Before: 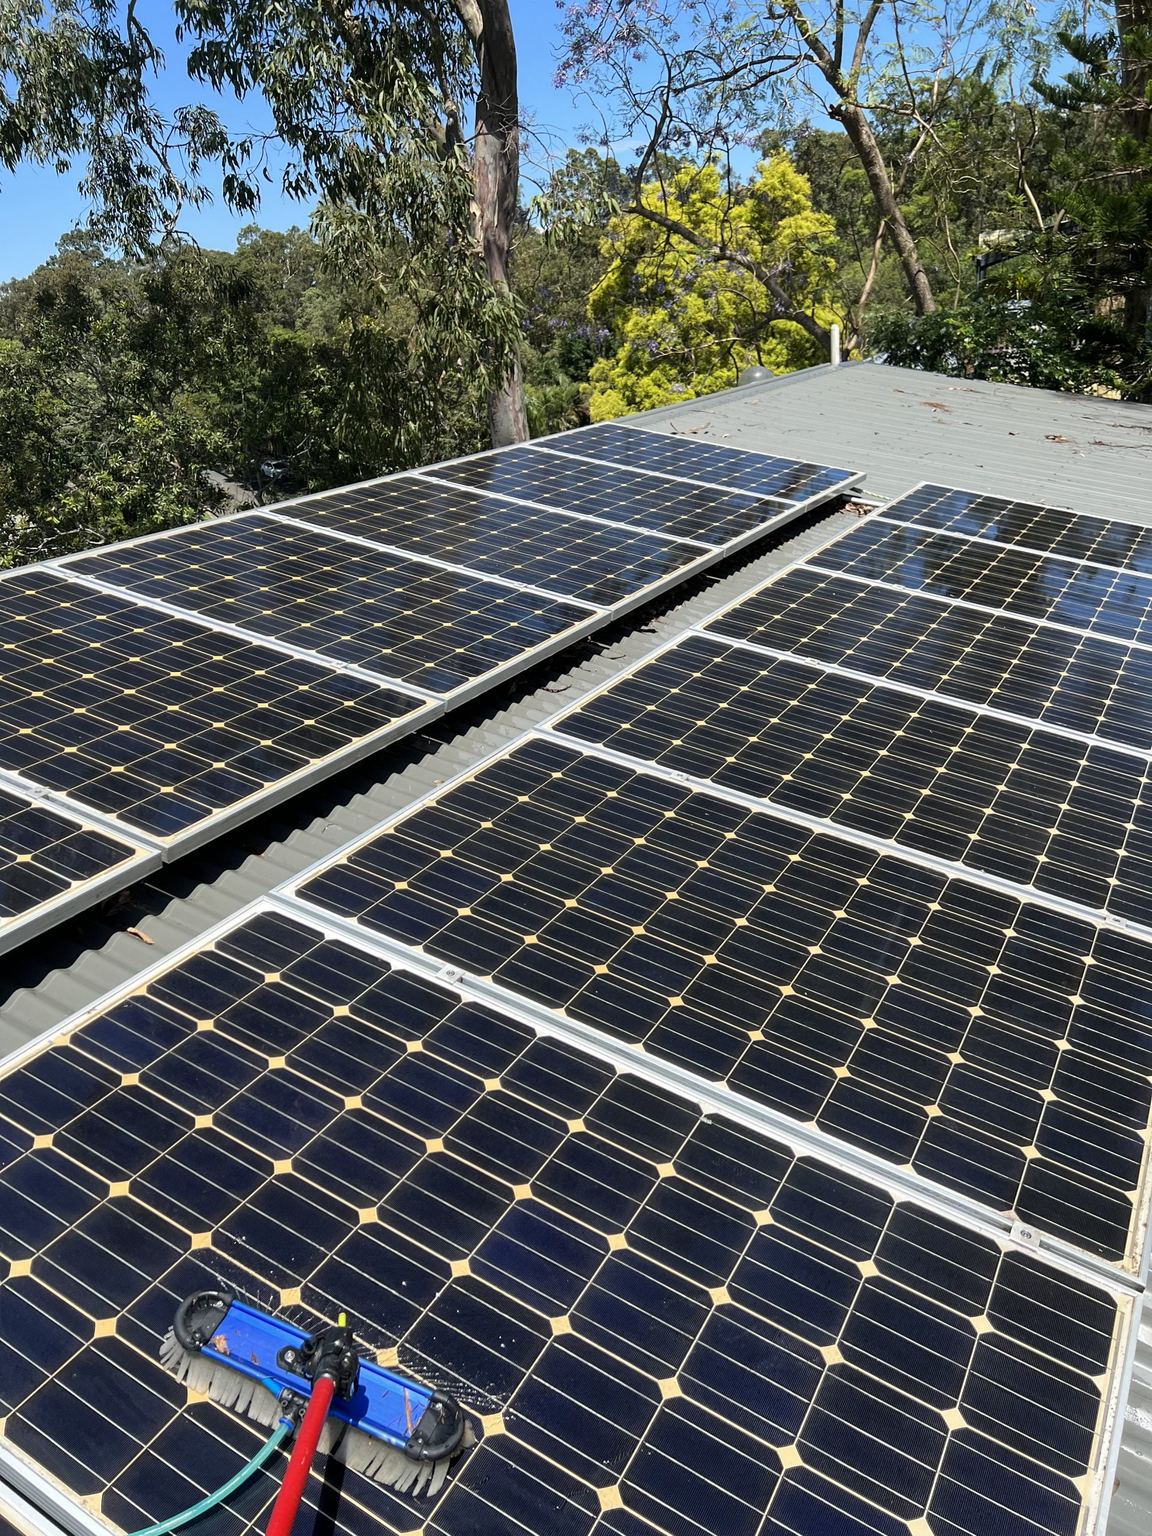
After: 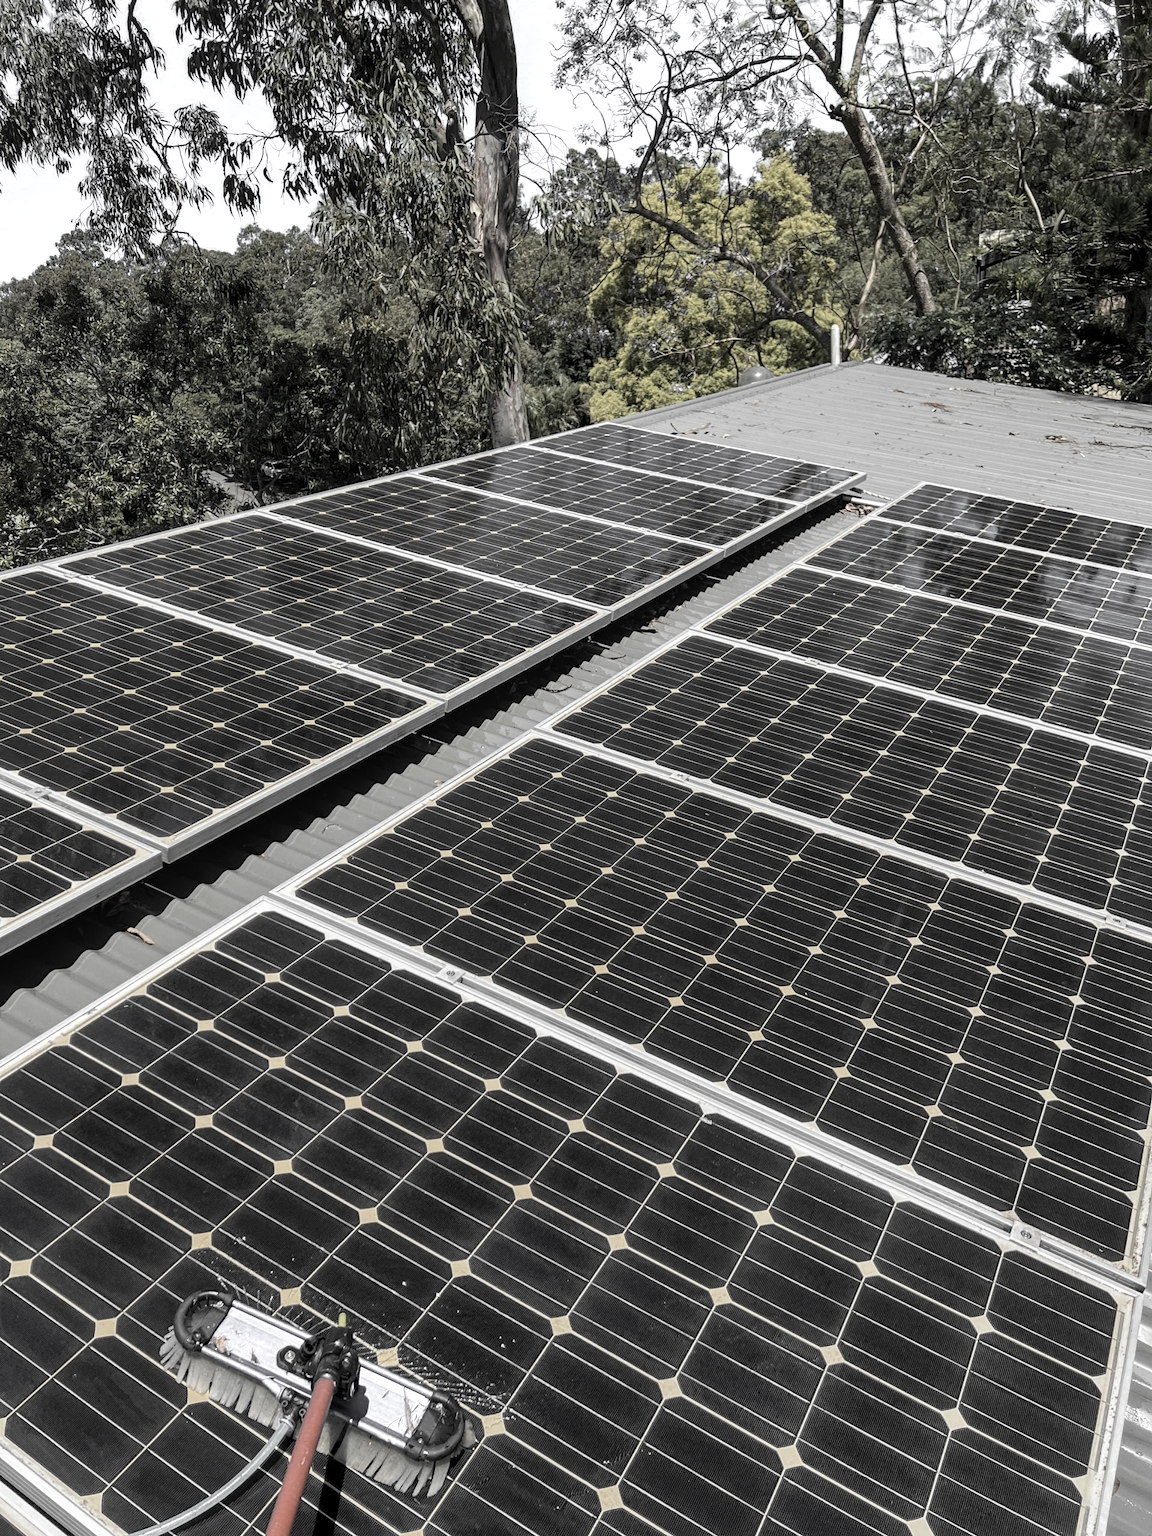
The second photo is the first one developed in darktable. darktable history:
local contrast: on, module defaults
color zones: curves: ch0 [(0, 0.613) (0.01, 0.613) (0.245, 0.448) (0.498, 0.529) (0.642, 0.665) (0.879, 0.777) (0.99, 0.613)]; ch1 [(0, 0.035) (0.121, 0.189) (0.259, 0.197) (0.415, 0.061) (0.589, 0.022) (0.732, 0.022) (0.857, 0.026) (0.991, 0.053)]
